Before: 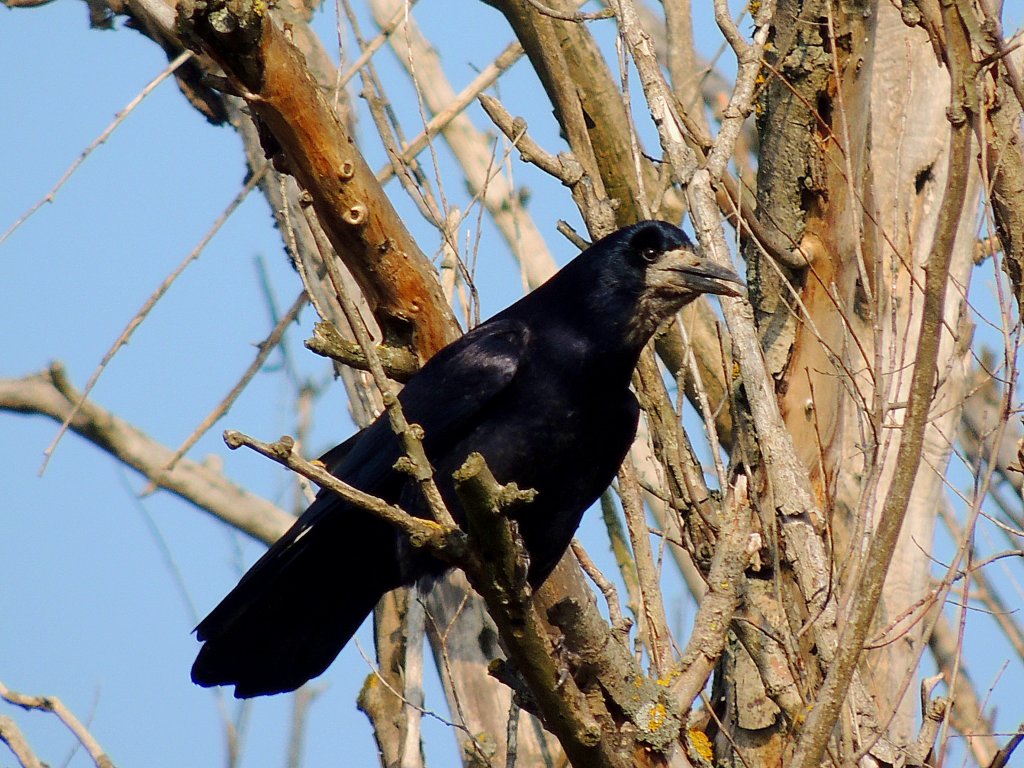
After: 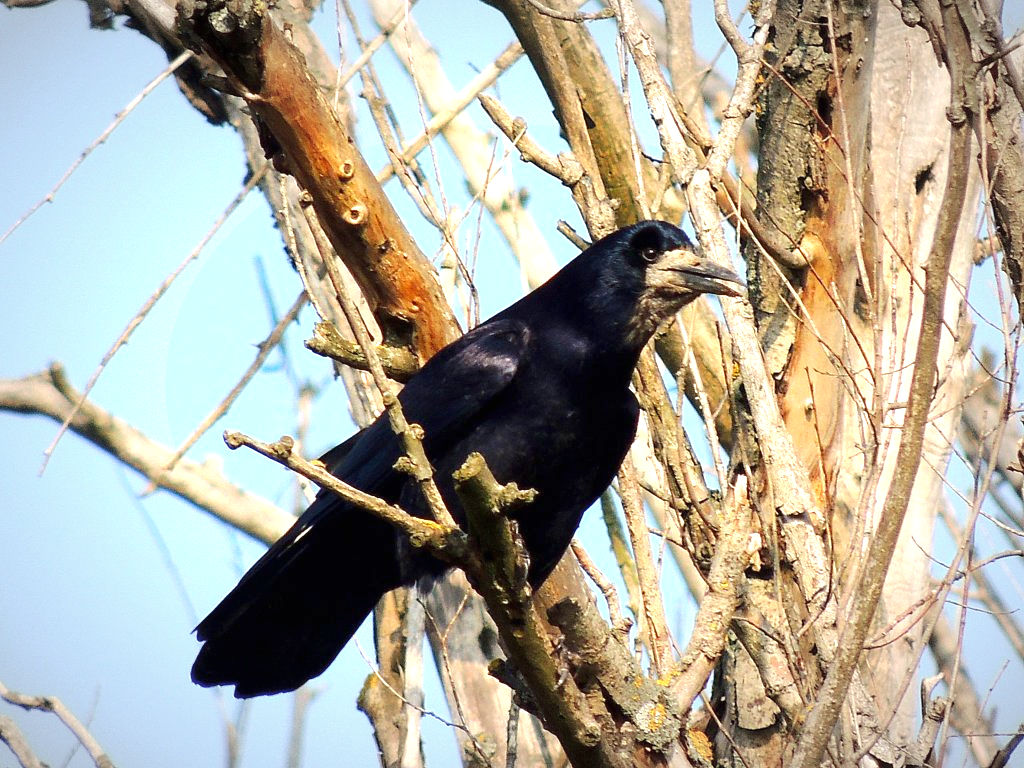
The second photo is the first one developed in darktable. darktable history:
exposure: black level correction 0, exposure 1 EV, compensate highlight preservation false
vignetting: fall-off start 67.83%, fall-off radius 67.09%, automatic ratio true, unbound false
